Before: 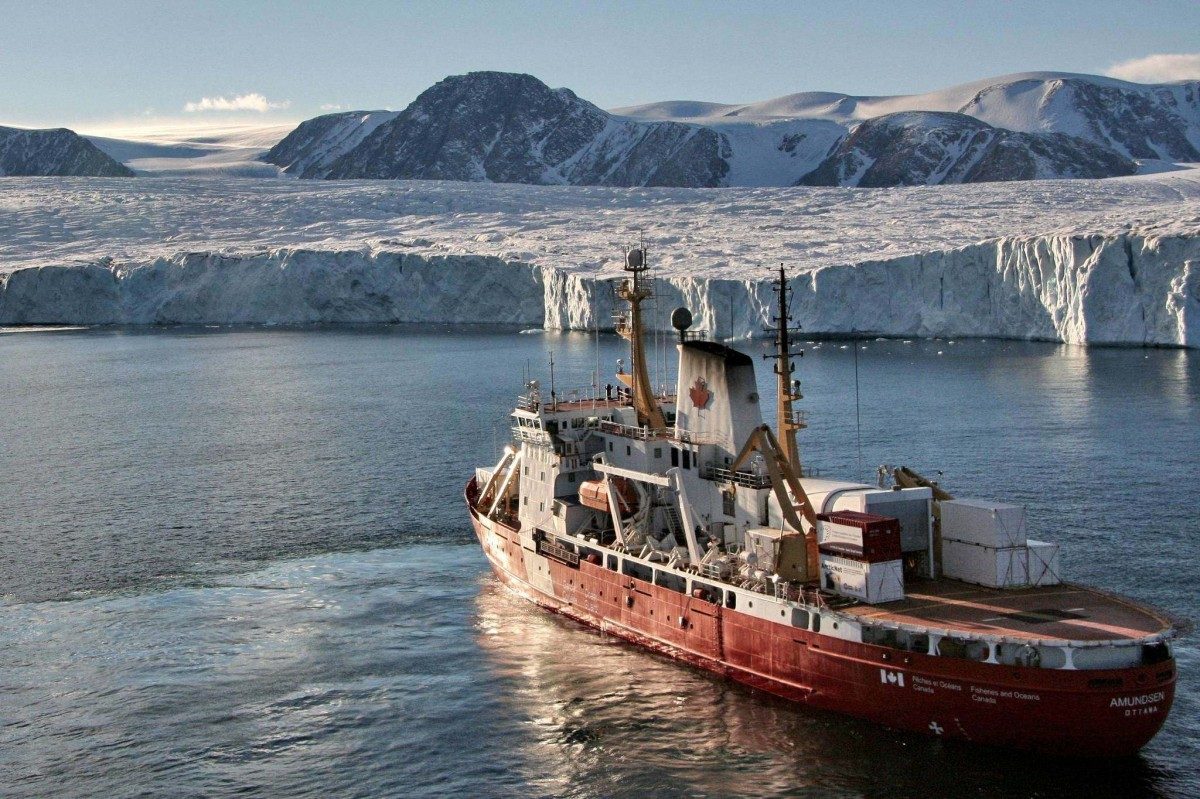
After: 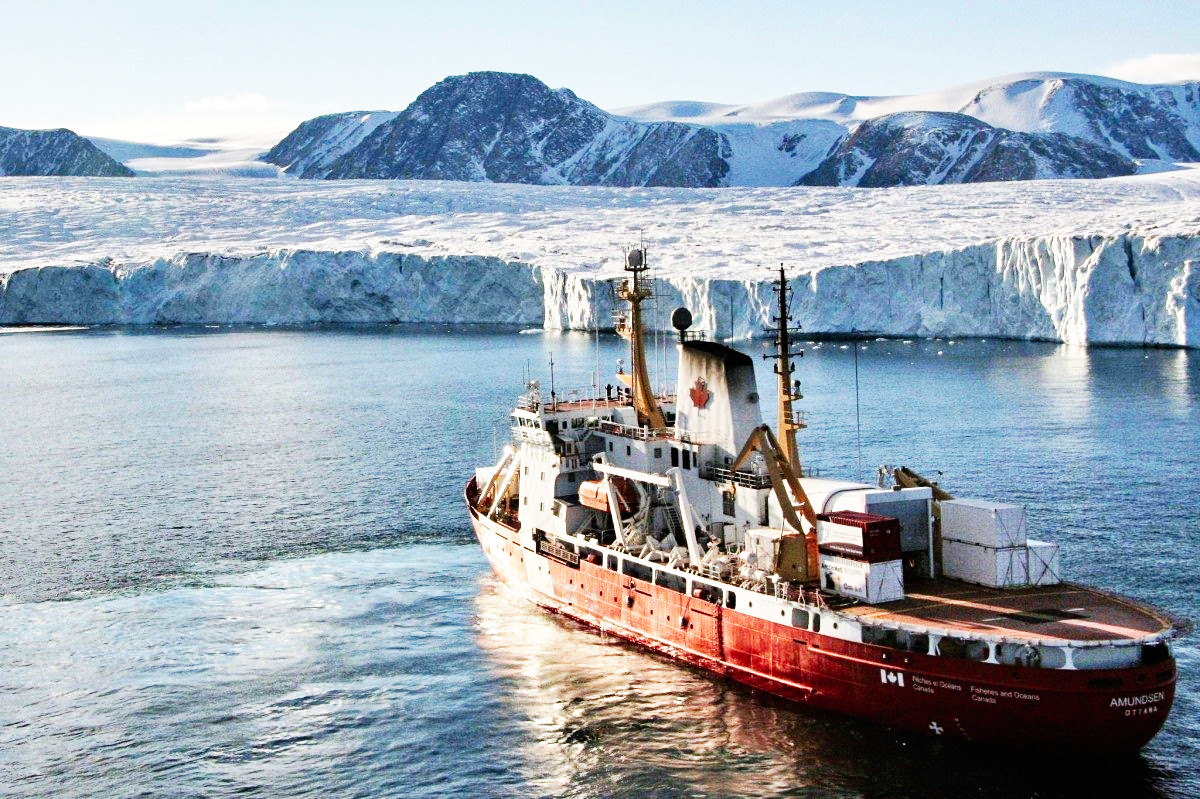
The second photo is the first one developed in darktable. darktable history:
base curve: curves: ch0 [(0, 0) (0.007, 0.004) (0.027, 0.03) (0.046, 0.07) (0.207, 0.54) (0.442, 0.872) (0.673, 0.972) (1, 1)], preserve colors none
white balance: red 0.986, blue 1.01
